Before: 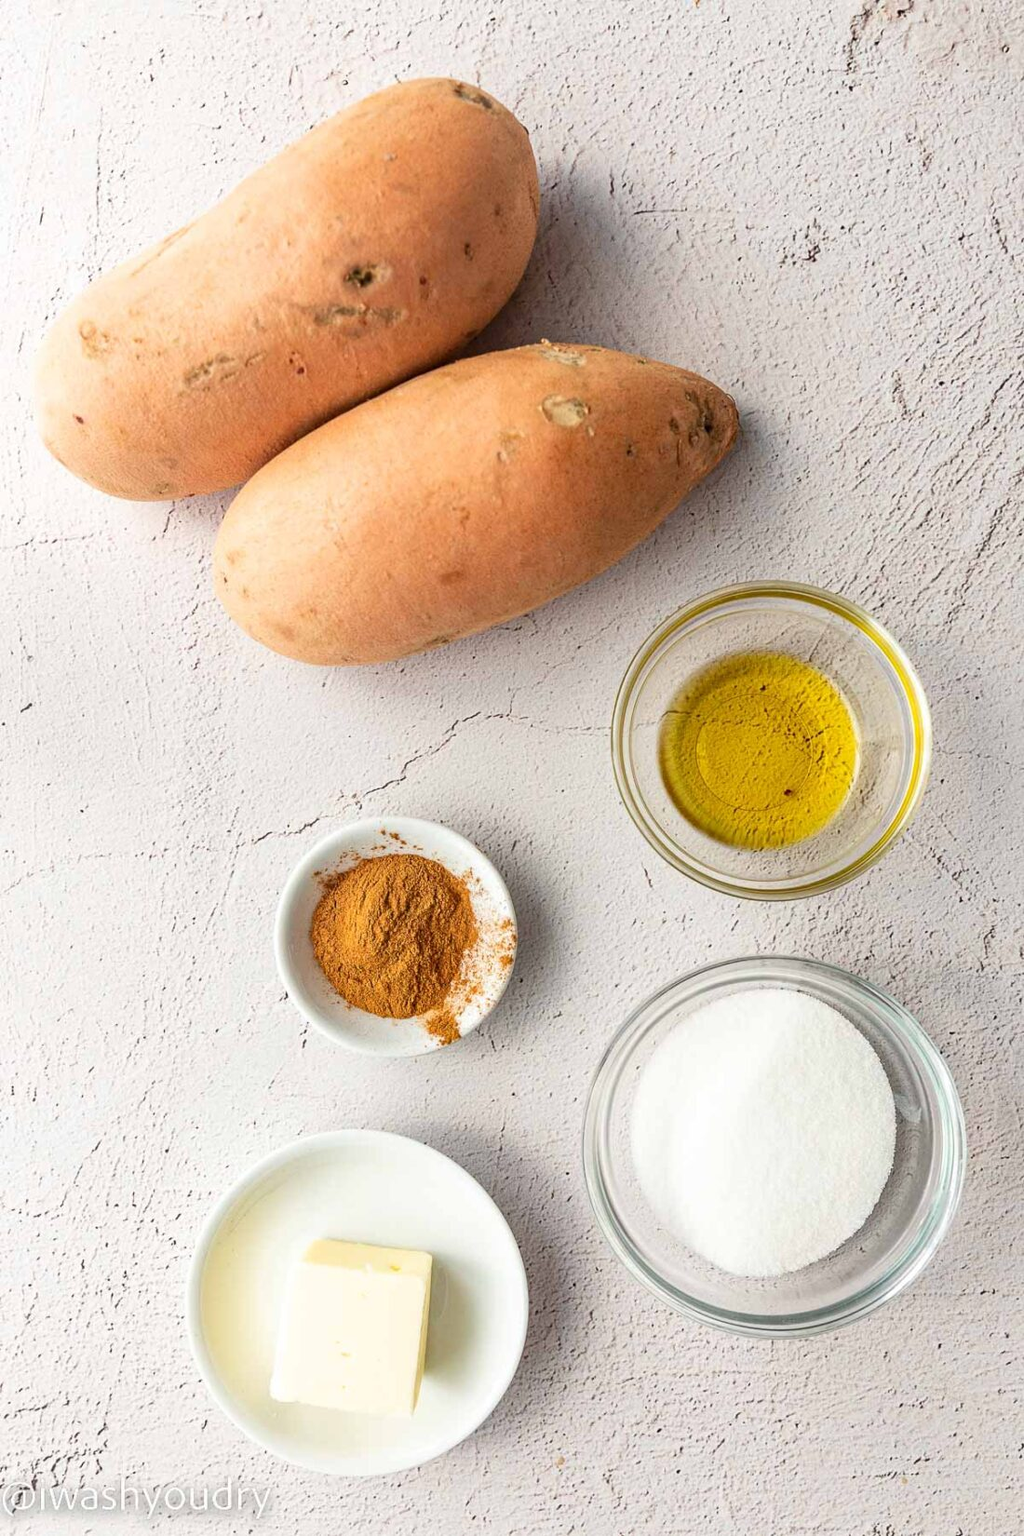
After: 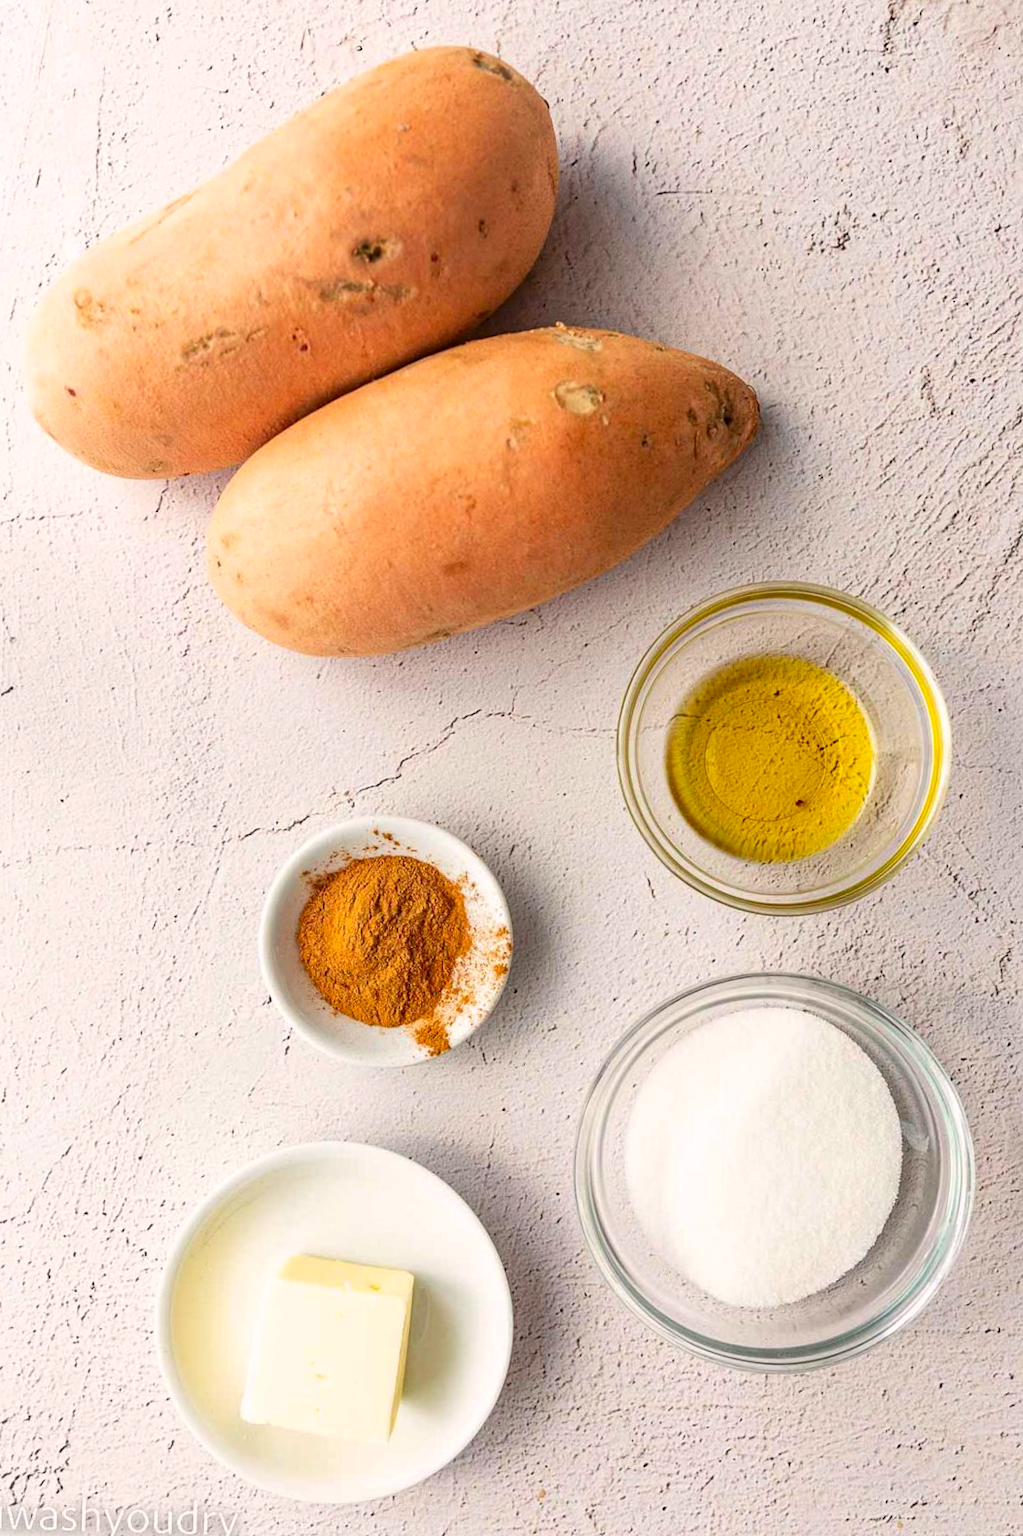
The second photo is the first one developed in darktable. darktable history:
color correction: highlights a* 3.22, highlights b* 1.93, saturation 1.19
crop and rotate: angle -1.69°
